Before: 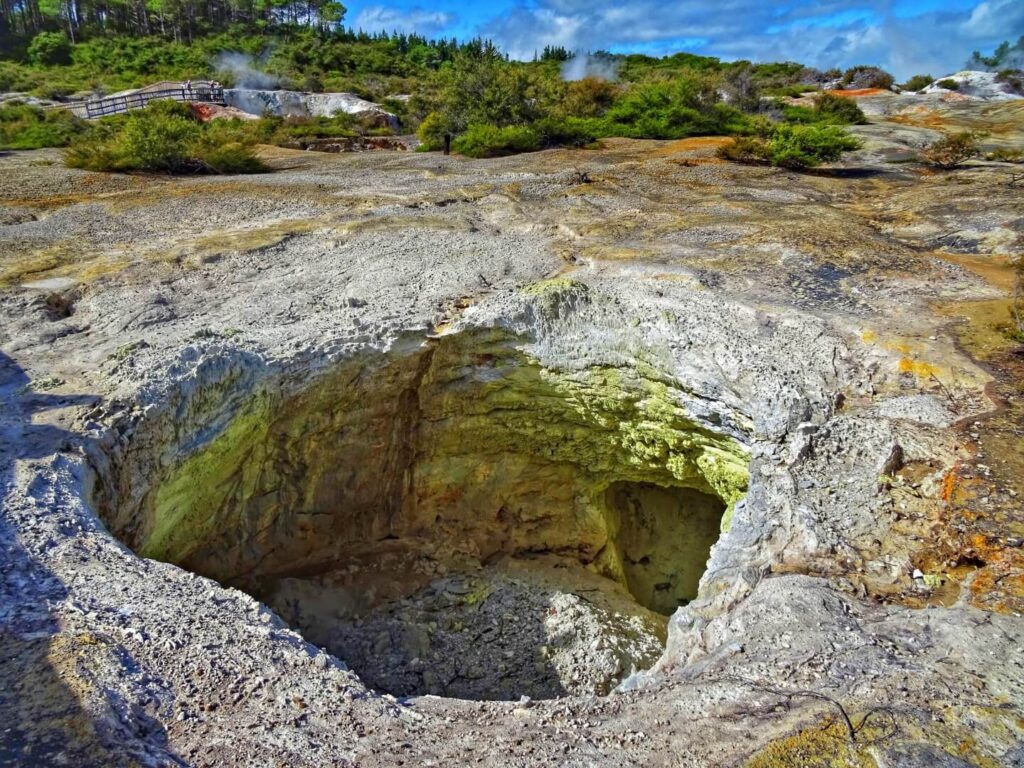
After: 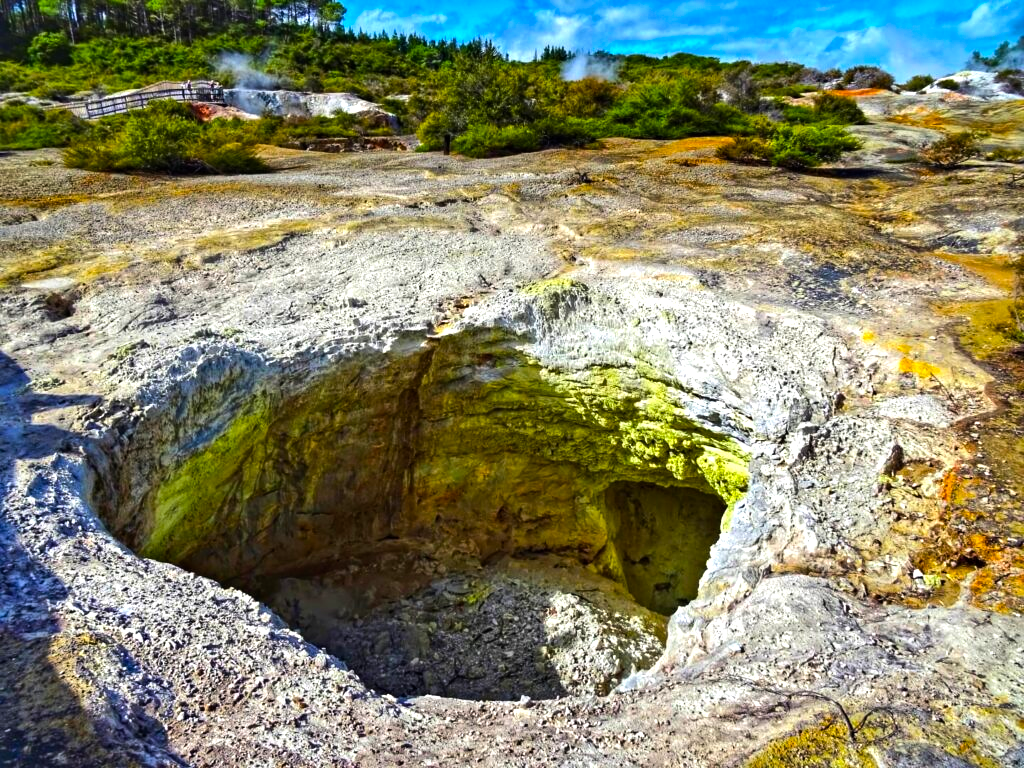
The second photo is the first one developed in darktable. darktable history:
color balance rgb: perceptual saturation grading › global saturation 30%, global vibrance 20%
tone equalizer: -8 EV -0.75 EV, -7 EV -0.7 EV, -6 EV -0.6 EV, -5 EV -0.4 EV, -3 EV 0.4 EV, -2 EV 0.6 EV, -1 EV 0.7 EV, +0 EV 0.75 EV, edges refinement/feathering 500, mask exposure compensation -1.57 EV, preserve details no
